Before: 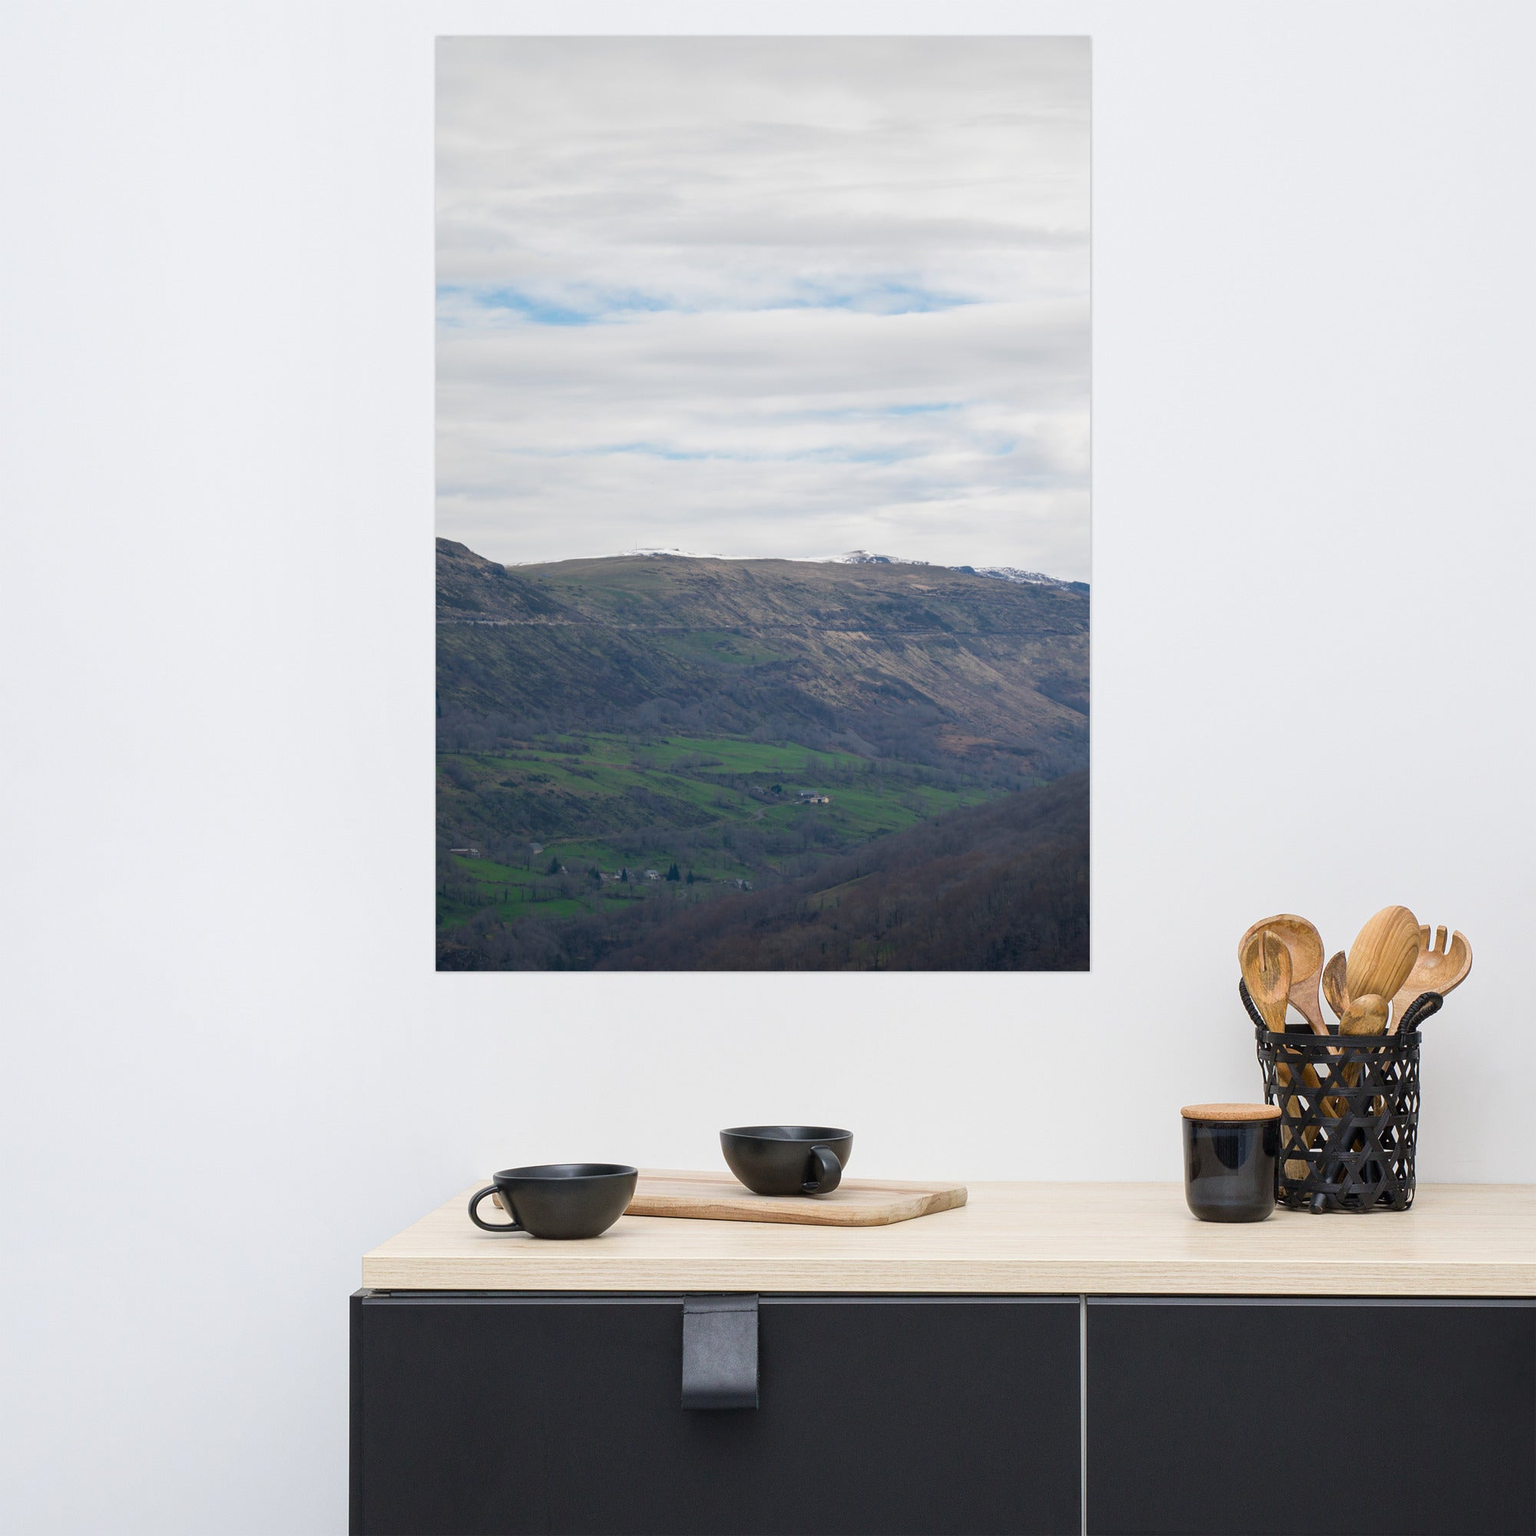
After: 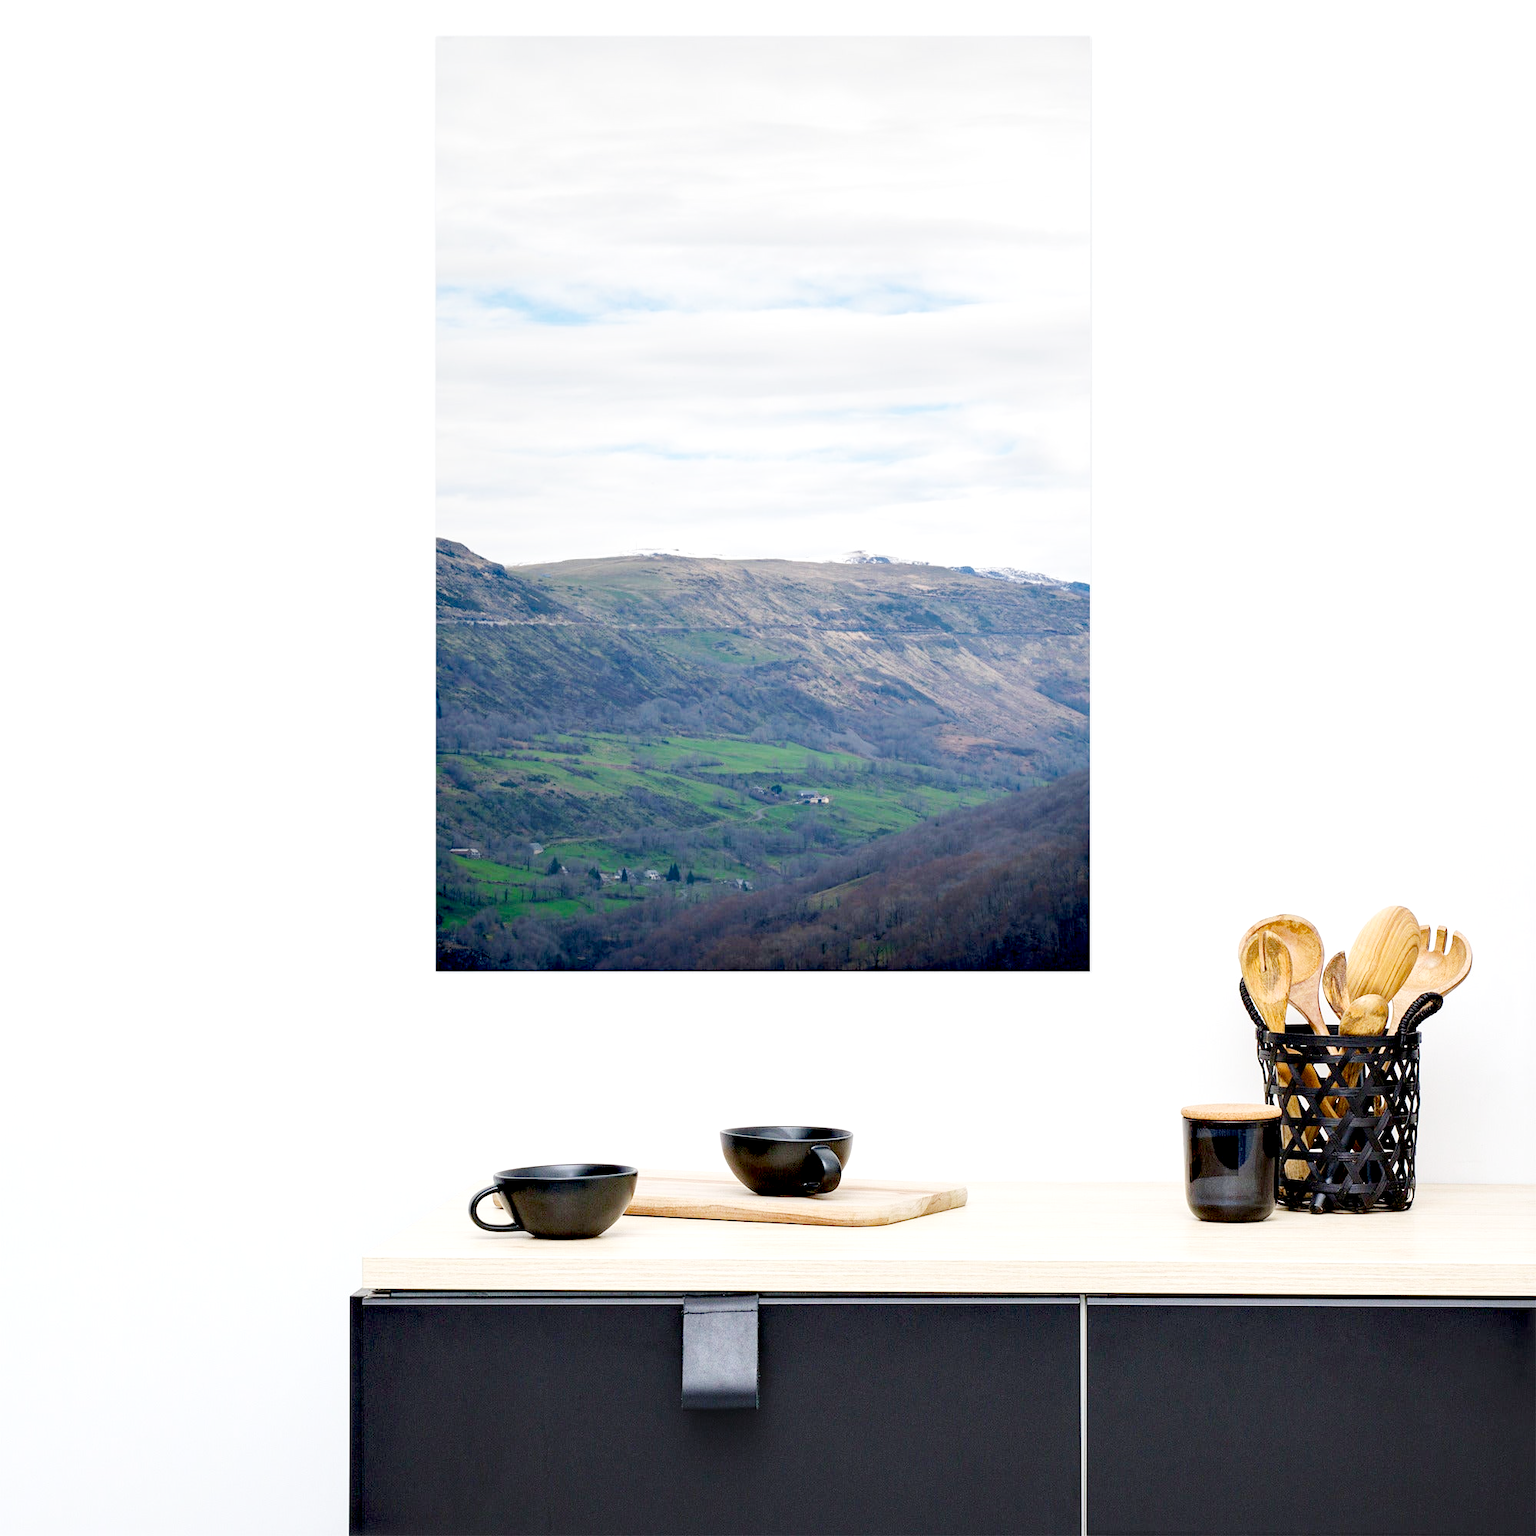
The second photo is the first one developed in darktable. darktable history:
base curve: curves: ch0 [(0, 0) (0.036, 0.025) (0.121, 0.166) (0.206, 0.329) (0.605, 0.79) (1, 1)], fusion 1, preserve colors none
